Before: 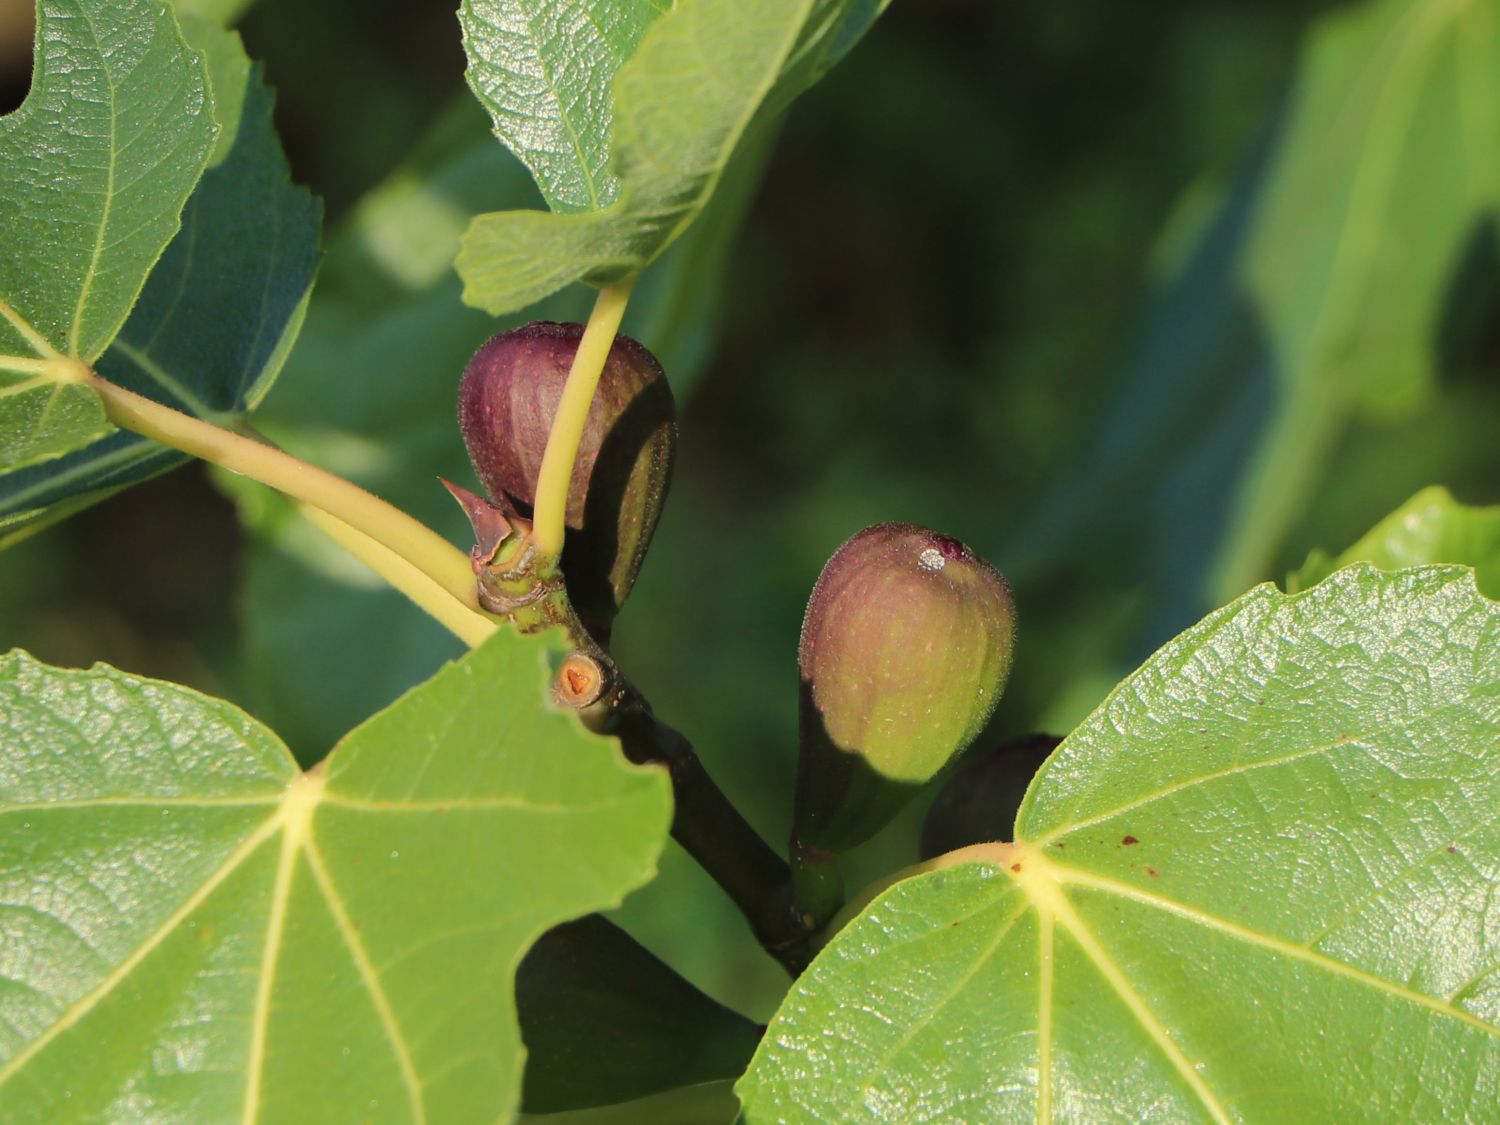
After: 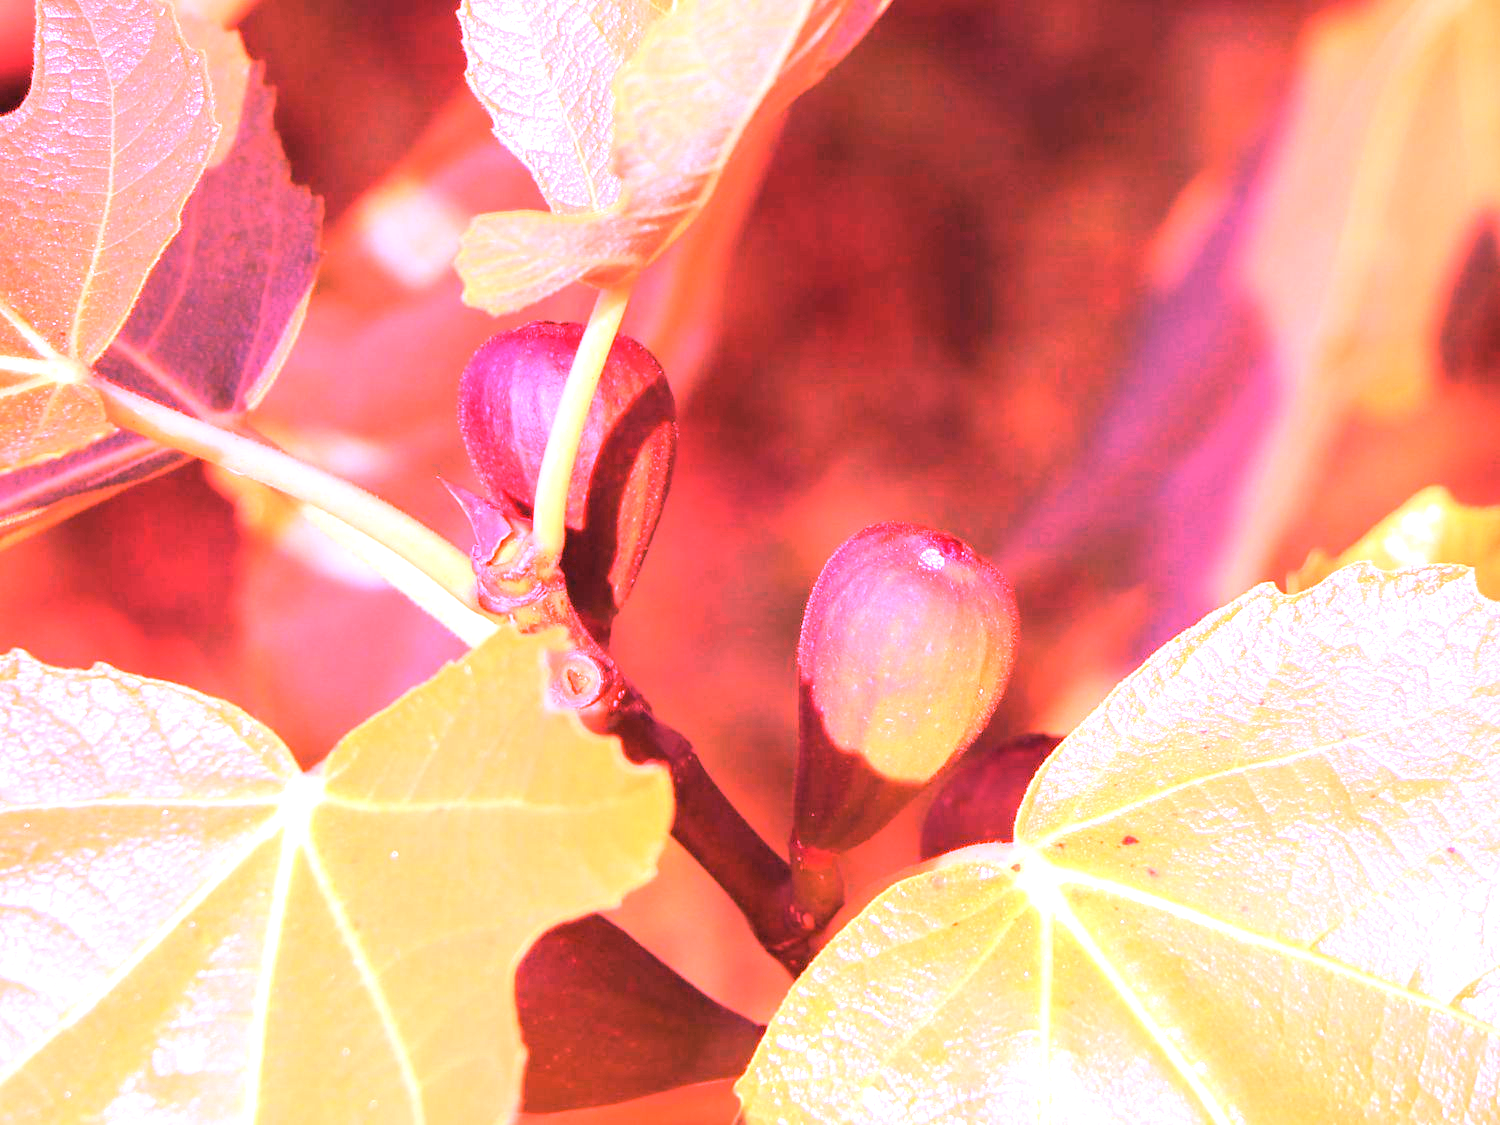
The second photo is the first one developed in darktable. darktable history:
white balance: red 4.26, blue 1.802
exposure: black level correction 0, exposure 0.9 EV, compensate highlight preservation false
